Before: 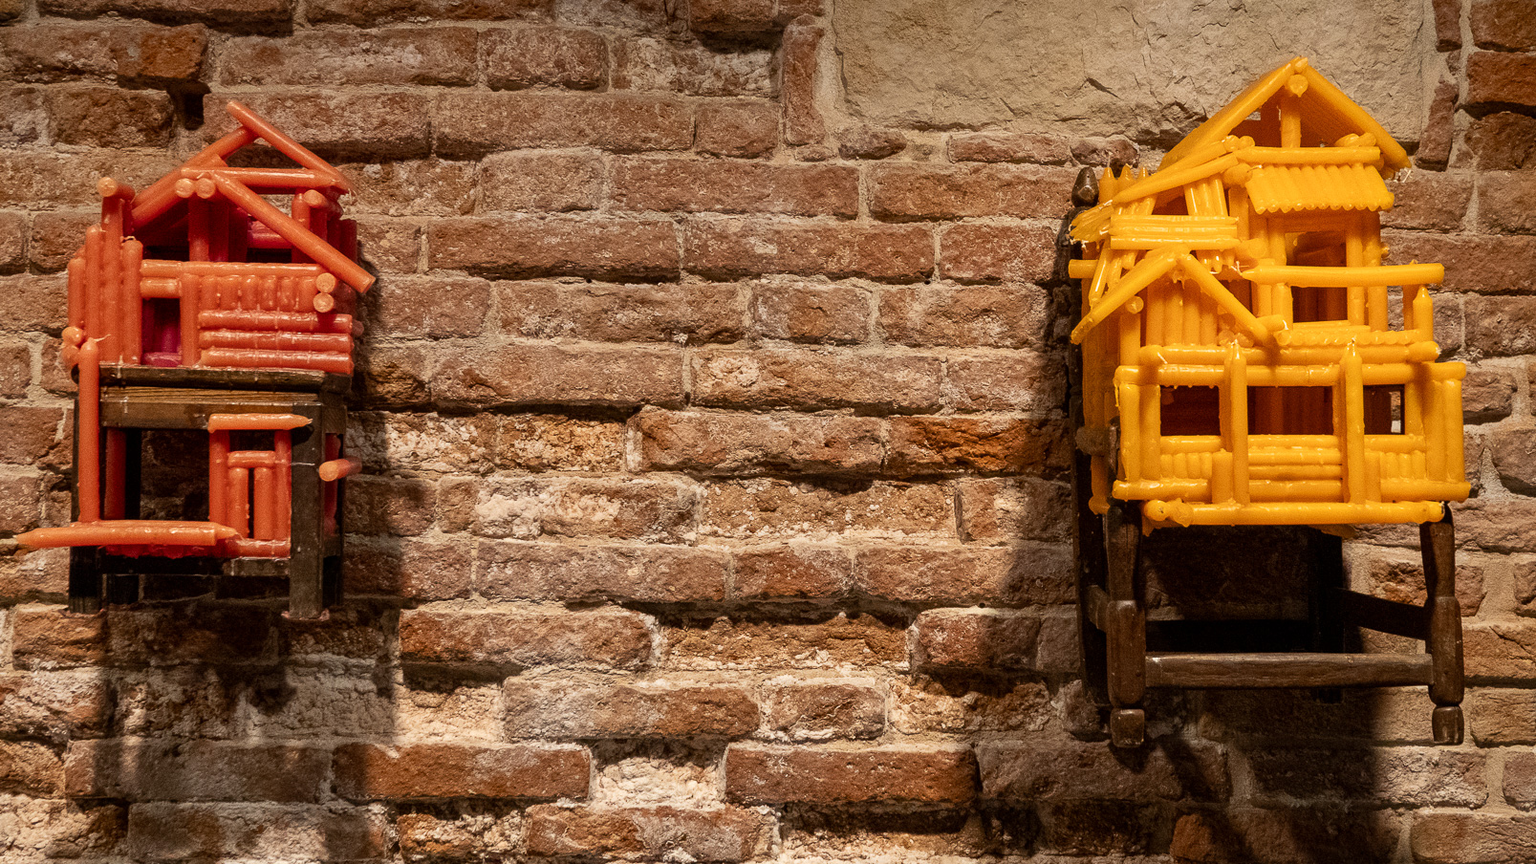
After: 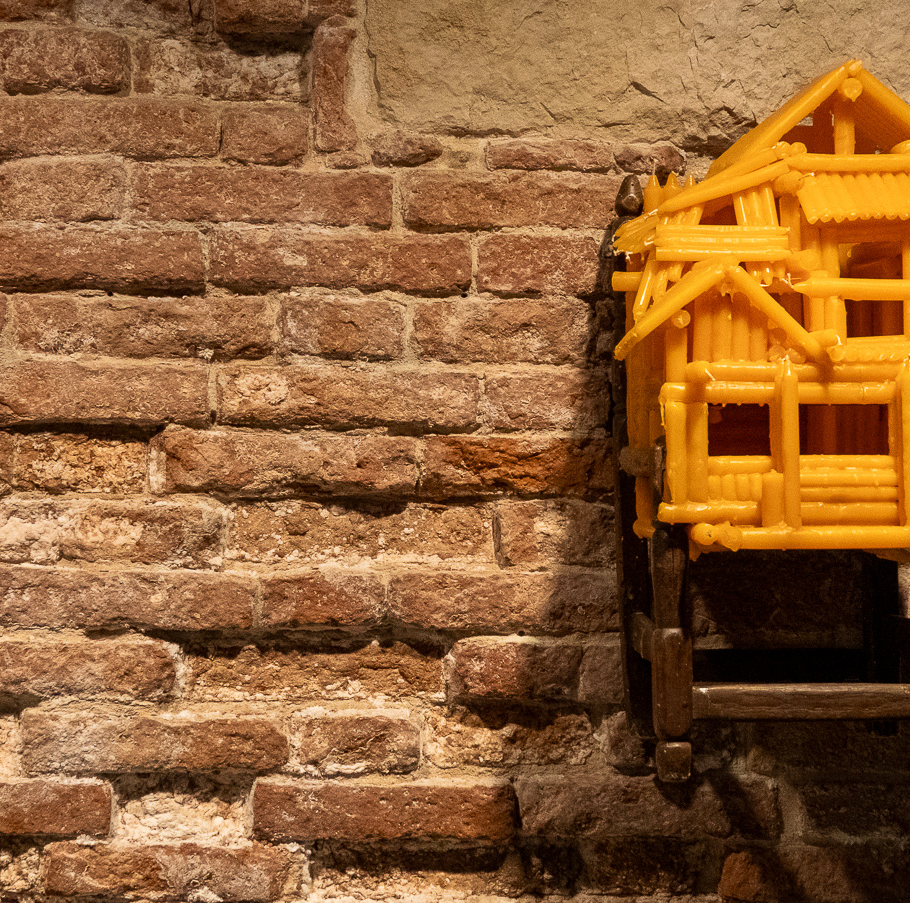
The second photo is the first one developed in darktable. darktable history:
crop: left 31.535%, top 0.013%, right 11.829%
velvia: strength 39.09%
